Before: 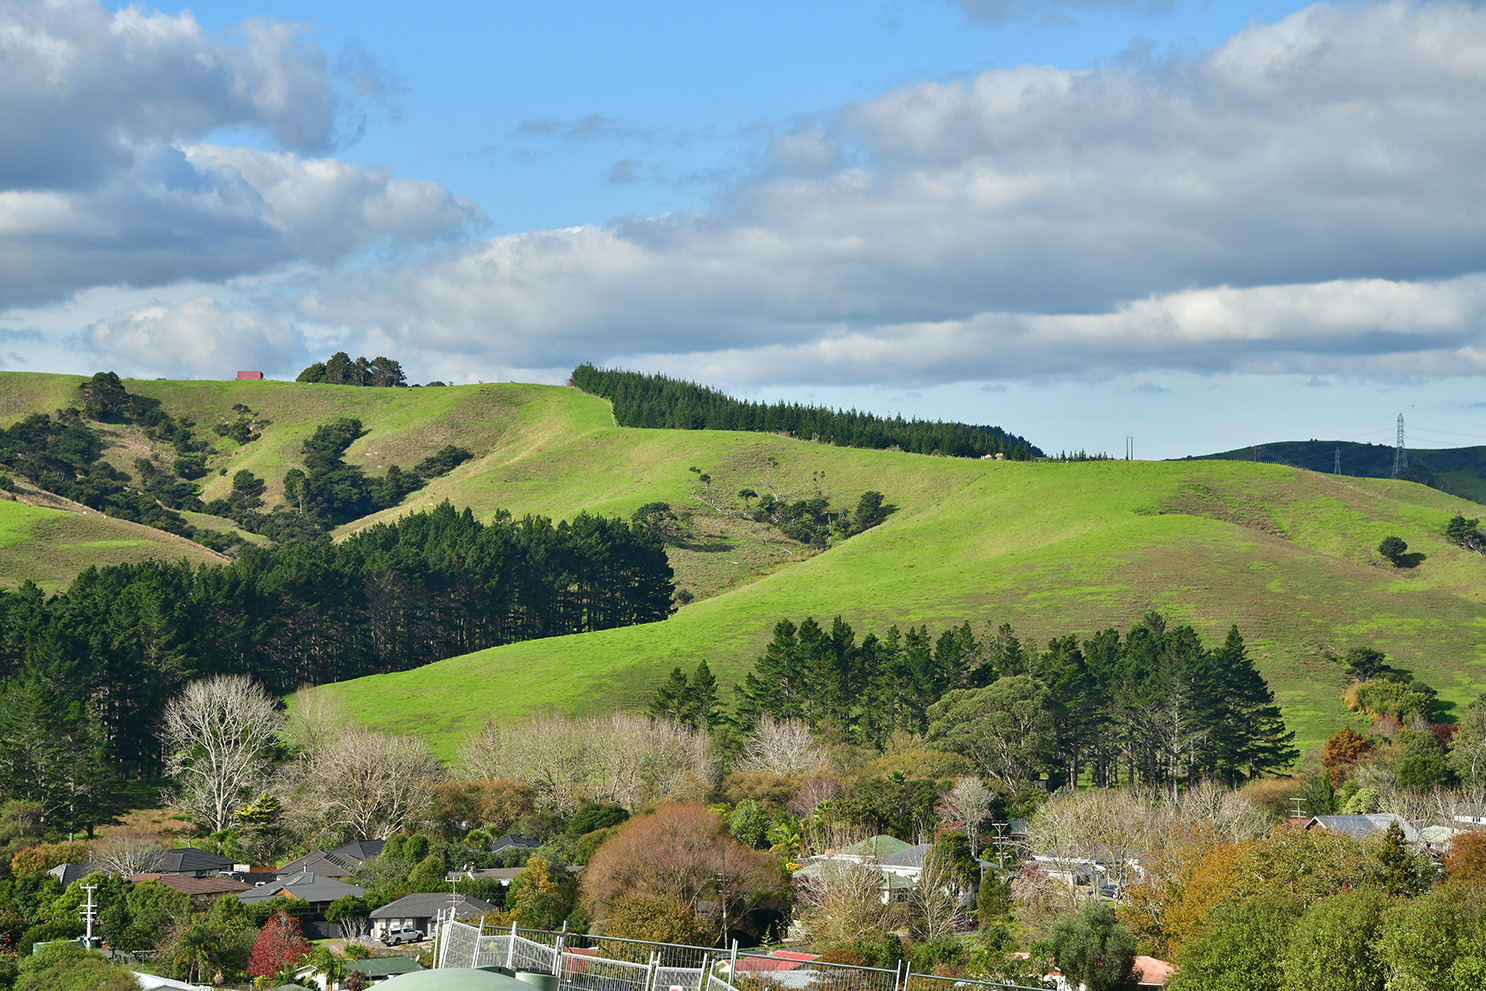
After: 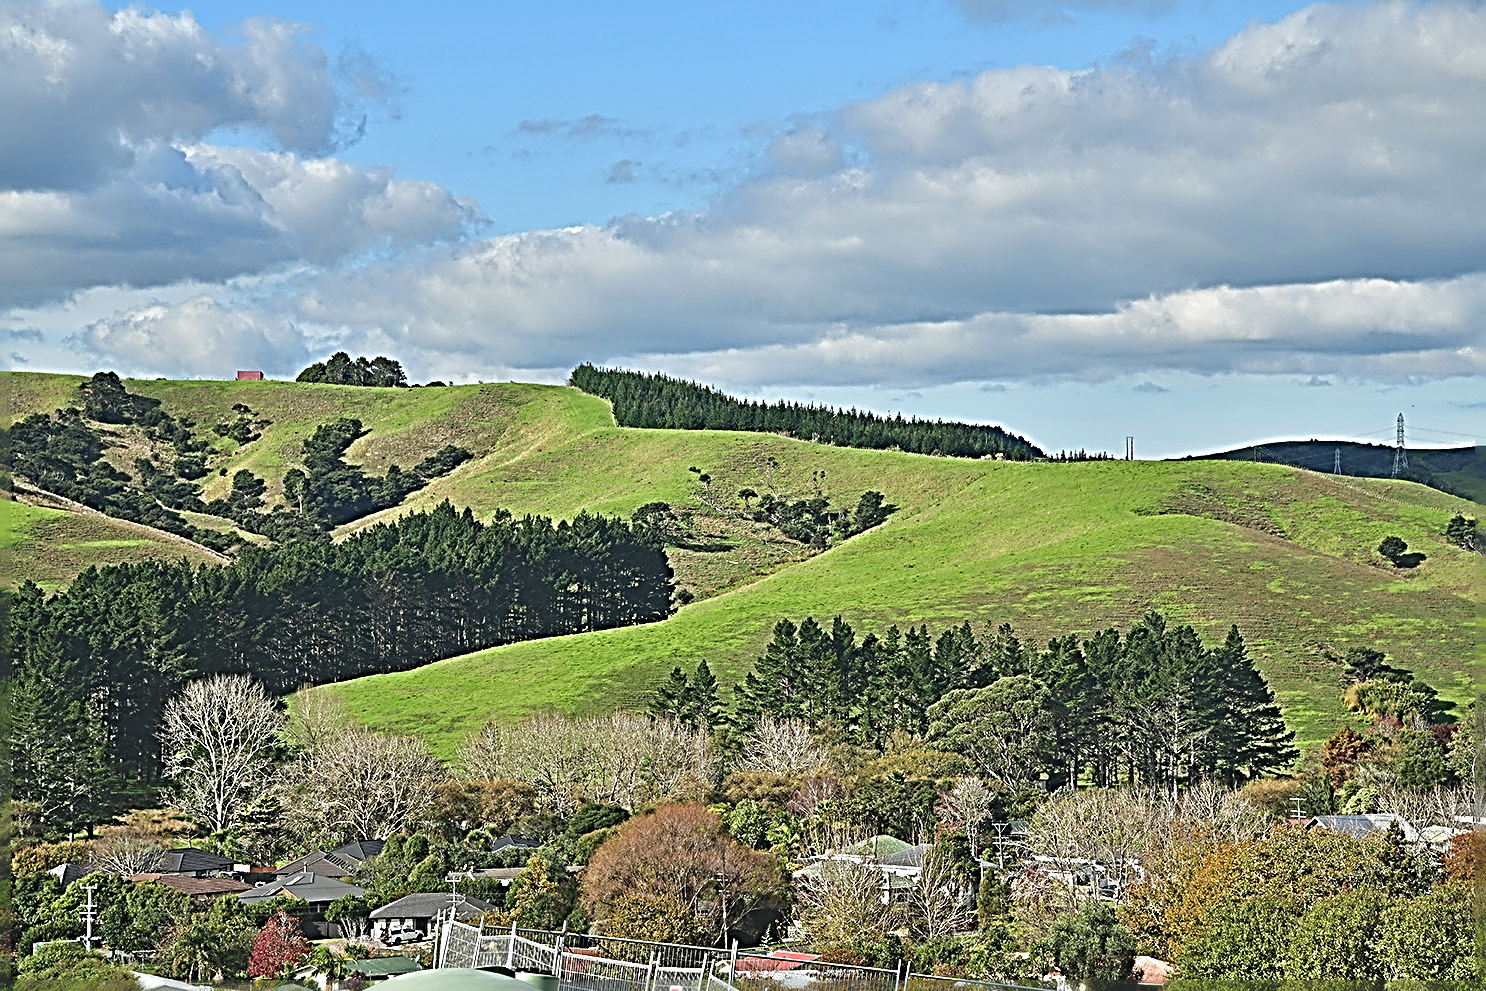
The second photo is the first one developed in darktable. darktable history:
exposure: black level correction -0.015, compensate highlight preservation false
sharpen: radius 4.001, amount 2
